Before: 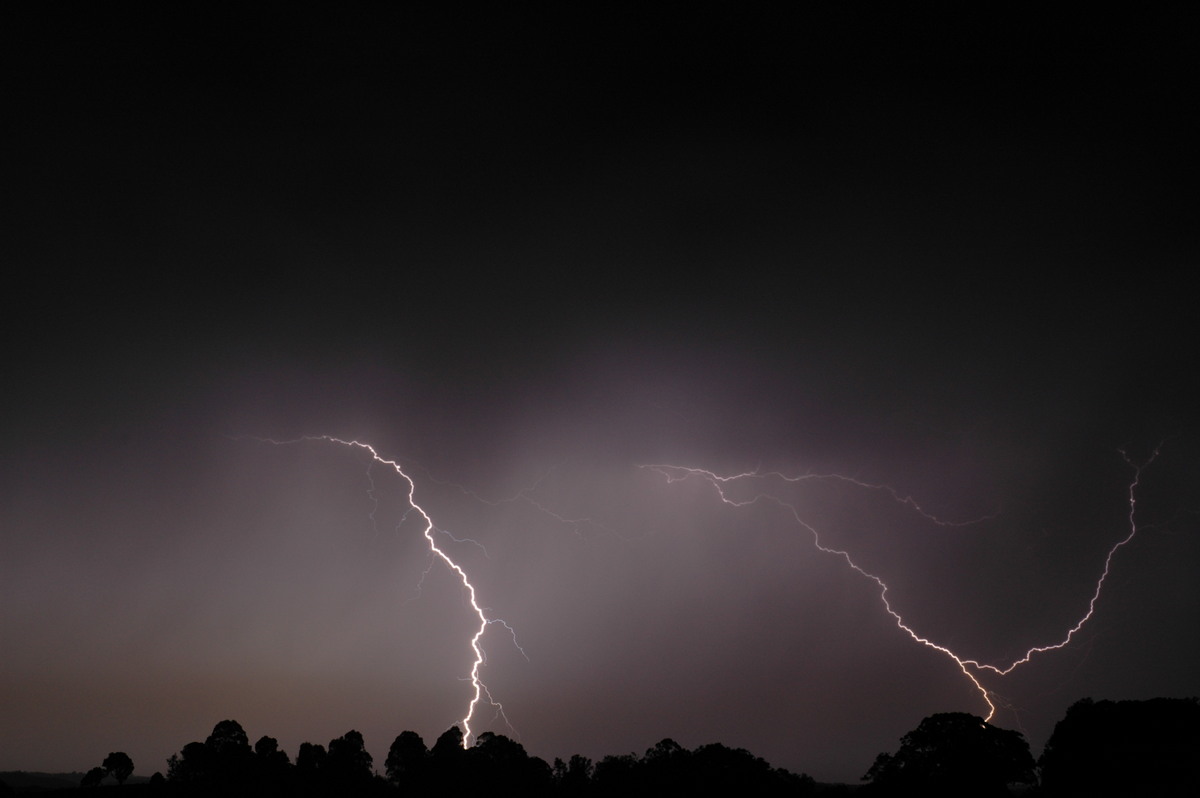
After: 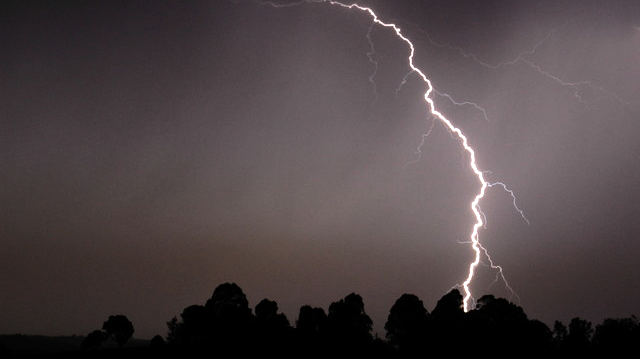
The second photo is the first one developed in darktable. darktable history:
tone equalizer: -8 EV -1.08 EV, -7 EV -1.01 EV, -6 EV -0.867 EV, -5 EV -0.578 EV, -3 EV 0.578 EV, -2 EV 0.867 EV, -1 EV 1.01 EV, +0 EV 1.08 EV, edges refinement/feathering 500, mask exposure compensation -1.57 EV, preserve details no
crop and rotate: top 54.778%, right 46.61%, bottom 0.159%
